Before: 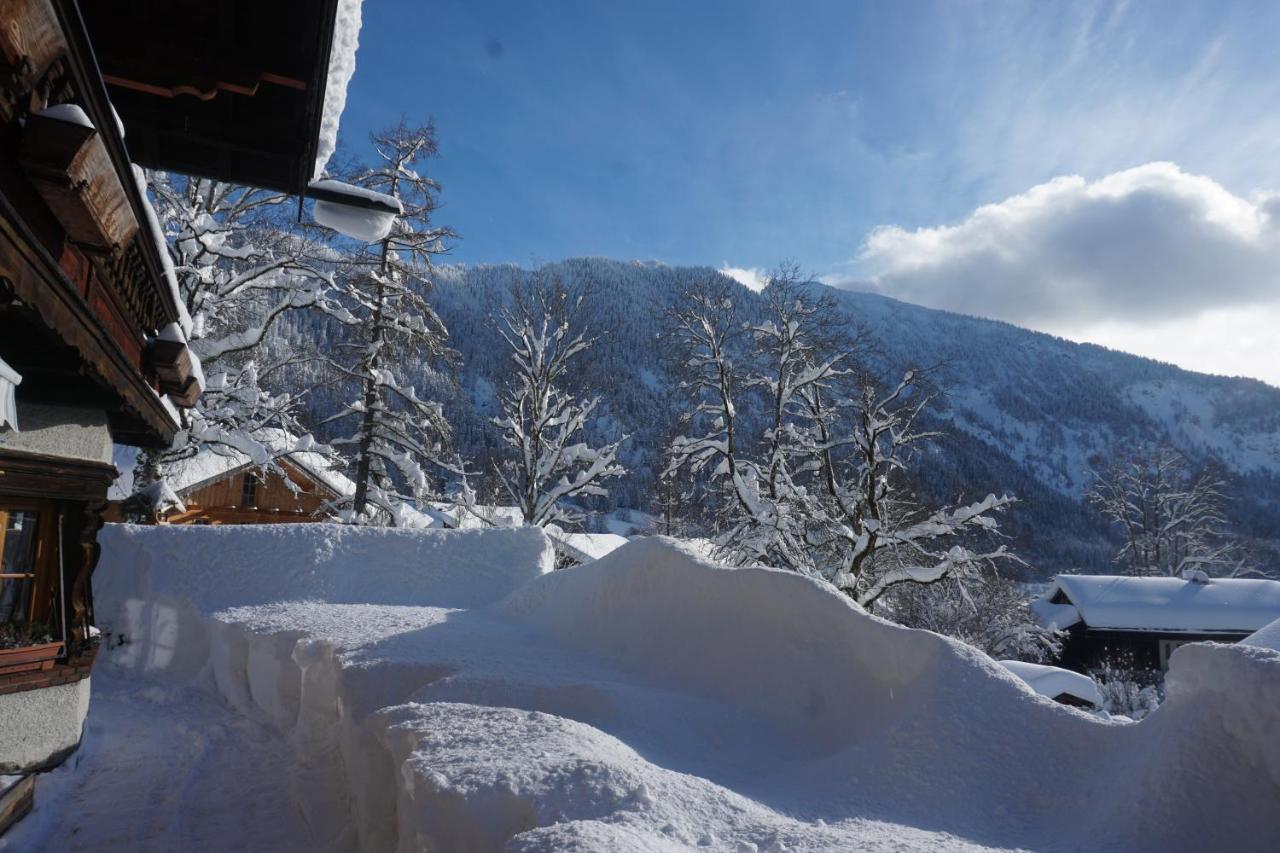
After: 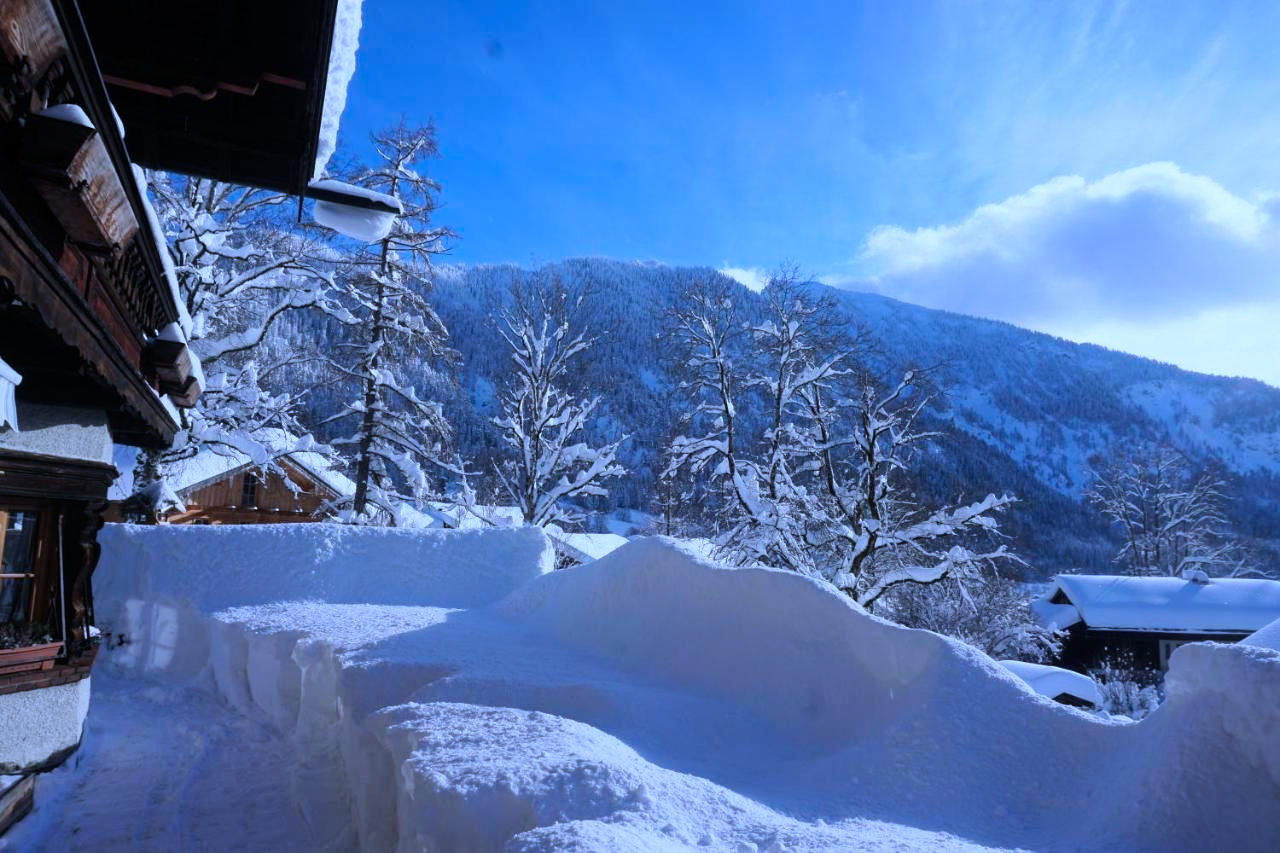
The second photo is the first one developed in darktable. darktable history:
tone equalizer: on, module defaults
tone curve: curves: ch0 [(0, 0) (0.004, 0.001) (0.133, 0.112) (0.325, 0.362) (0.832, 0.893) (1, 1)]
color calibration: illuminant as shot in camera, adaptation linear Bradford (ICC v4), x 0.404, y 0.405, temperature 3602.6 K, saturation algorithm version 1 (2020)
